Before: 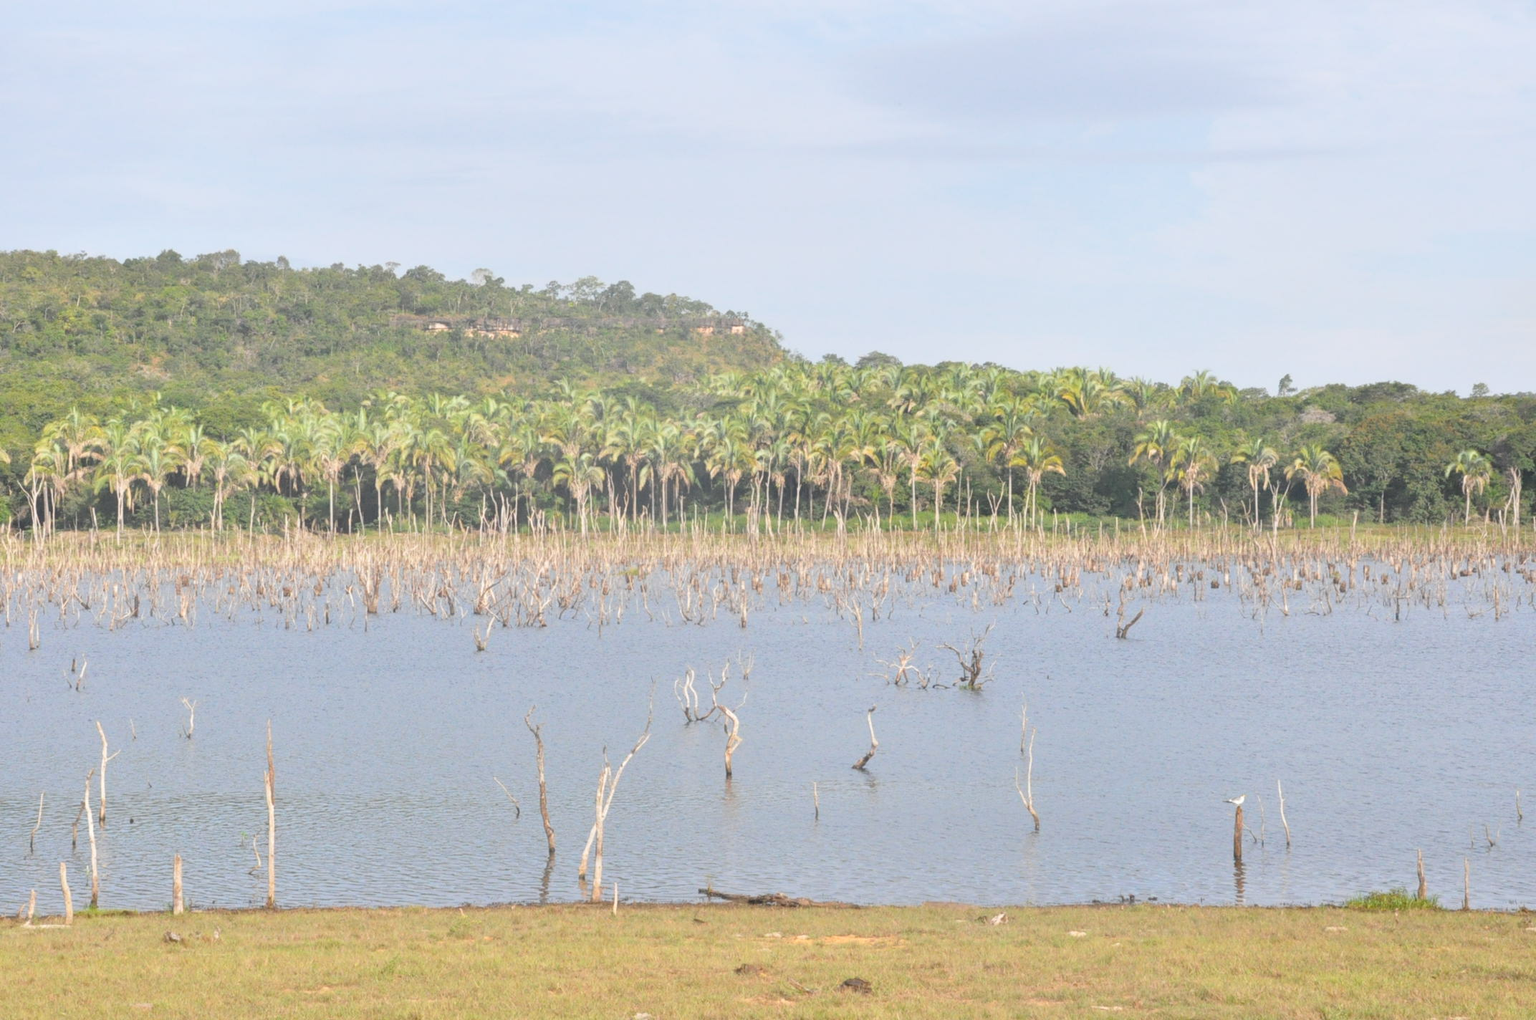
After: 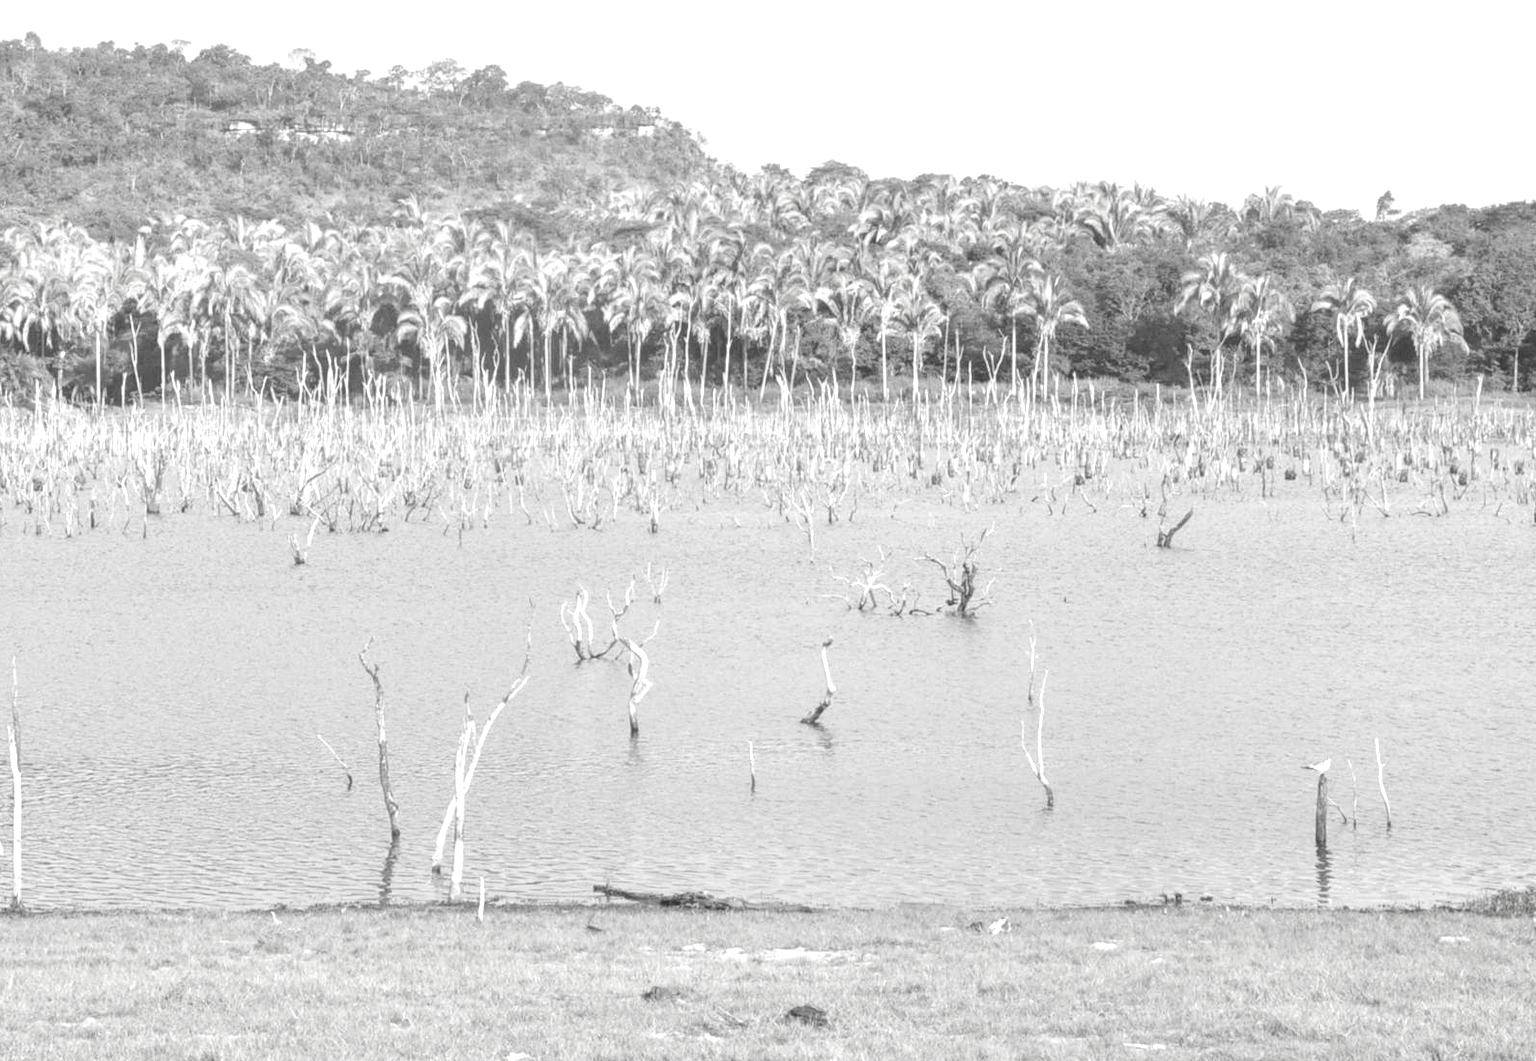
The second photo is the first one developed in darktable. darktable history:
contrast brightness saturation: saturation -0.993
local contrast: detail 130%
crop: left 16.862%, top 22.856%, right 9%
exposure: exposure 0.562 EV, compensate highlight preservation false
